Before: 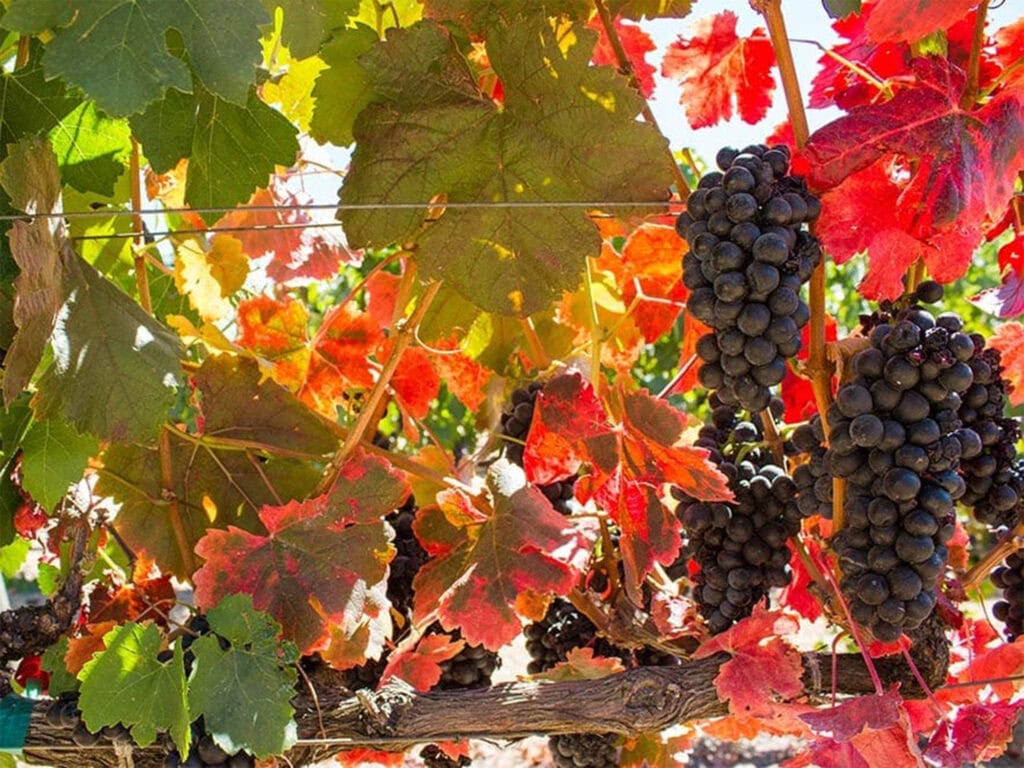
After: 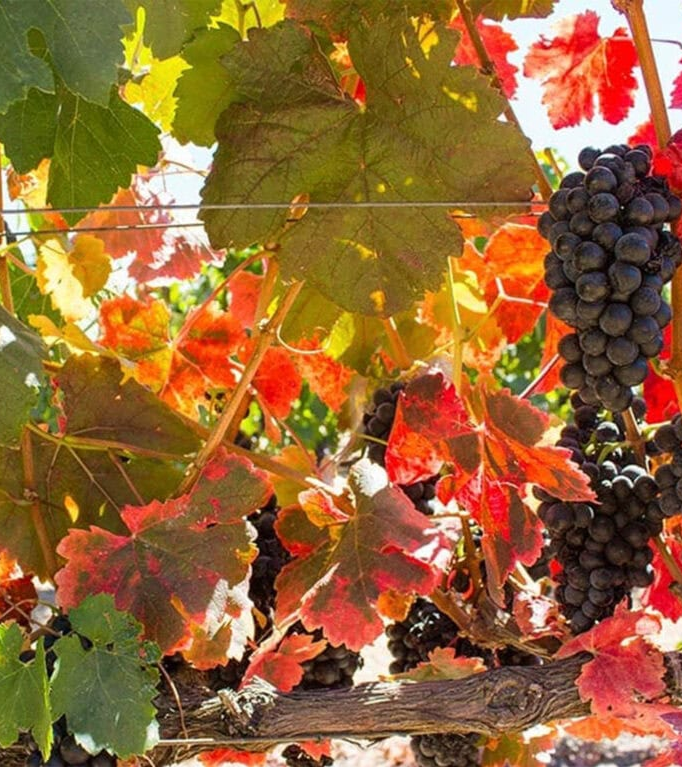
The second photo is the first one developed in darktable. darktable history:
crop and rotate: left 13.537%, right 19.796%
contrast brightness saturation: contrast 0.05
